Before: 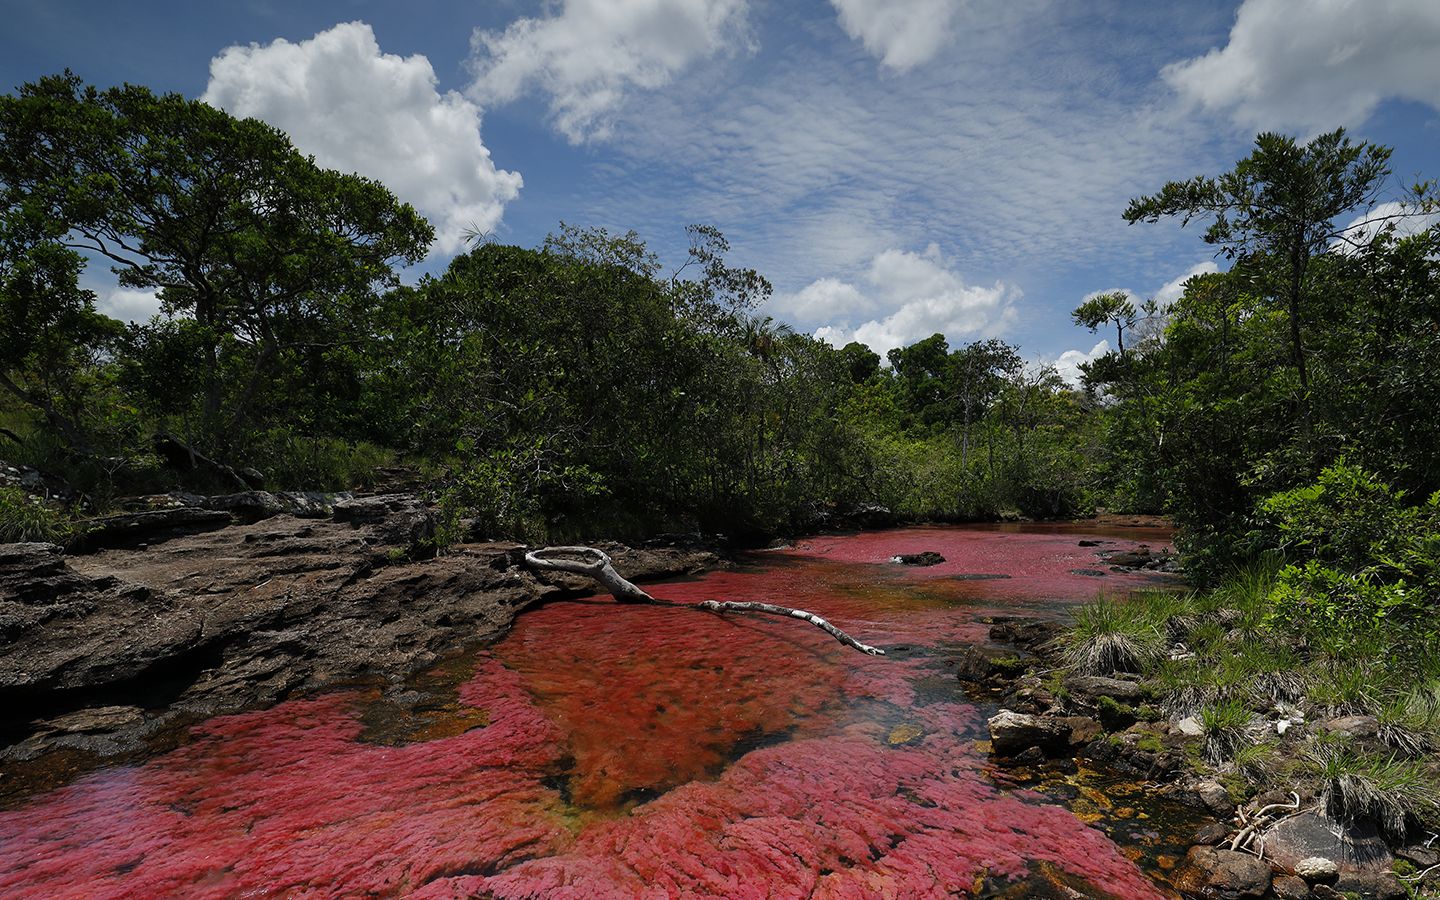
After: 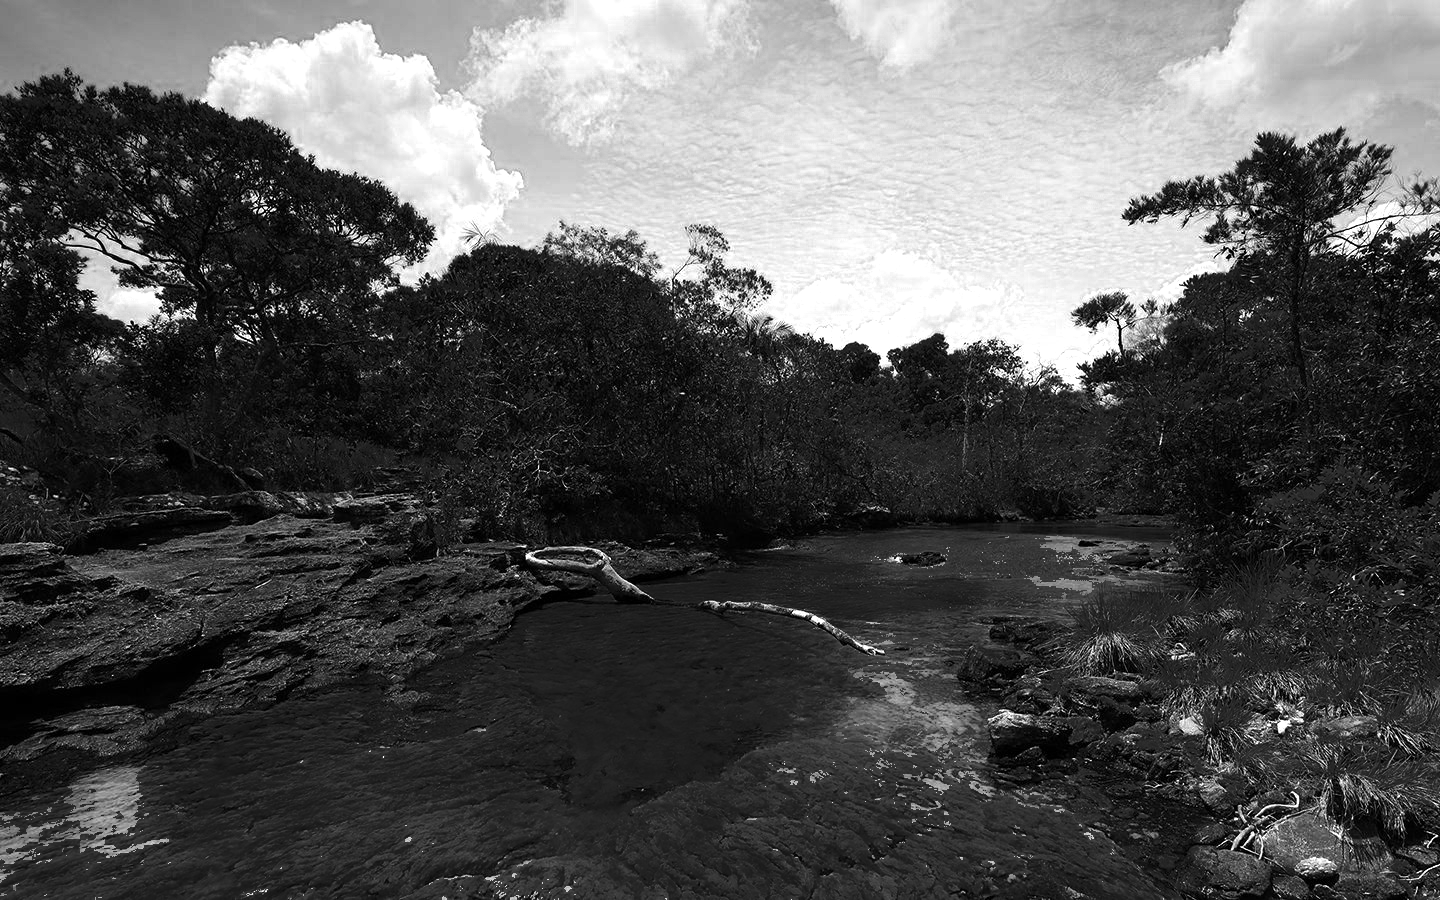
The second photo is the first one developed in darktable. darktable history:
color correction: highlights a* -10.59, highlights b* -19.36
color zones: curves: ch0 [(0.287, 0.048) (0.493, 0.484) (0.737, 0.816)]; ch1 [(0, 0) (0.143, 0) (0.286, 0) (0.429, 0) (0.571, 0) (0.714, 0) (0.857, 0)]
color balance rgb: shadows lift › luminance -9.955%, linear chroma grading › global chroma 15.476%, perceptual saturation grading › global saturation 36.009%, perceptual saturation grading › shadows 34.654%, global vibrance 0.355%
